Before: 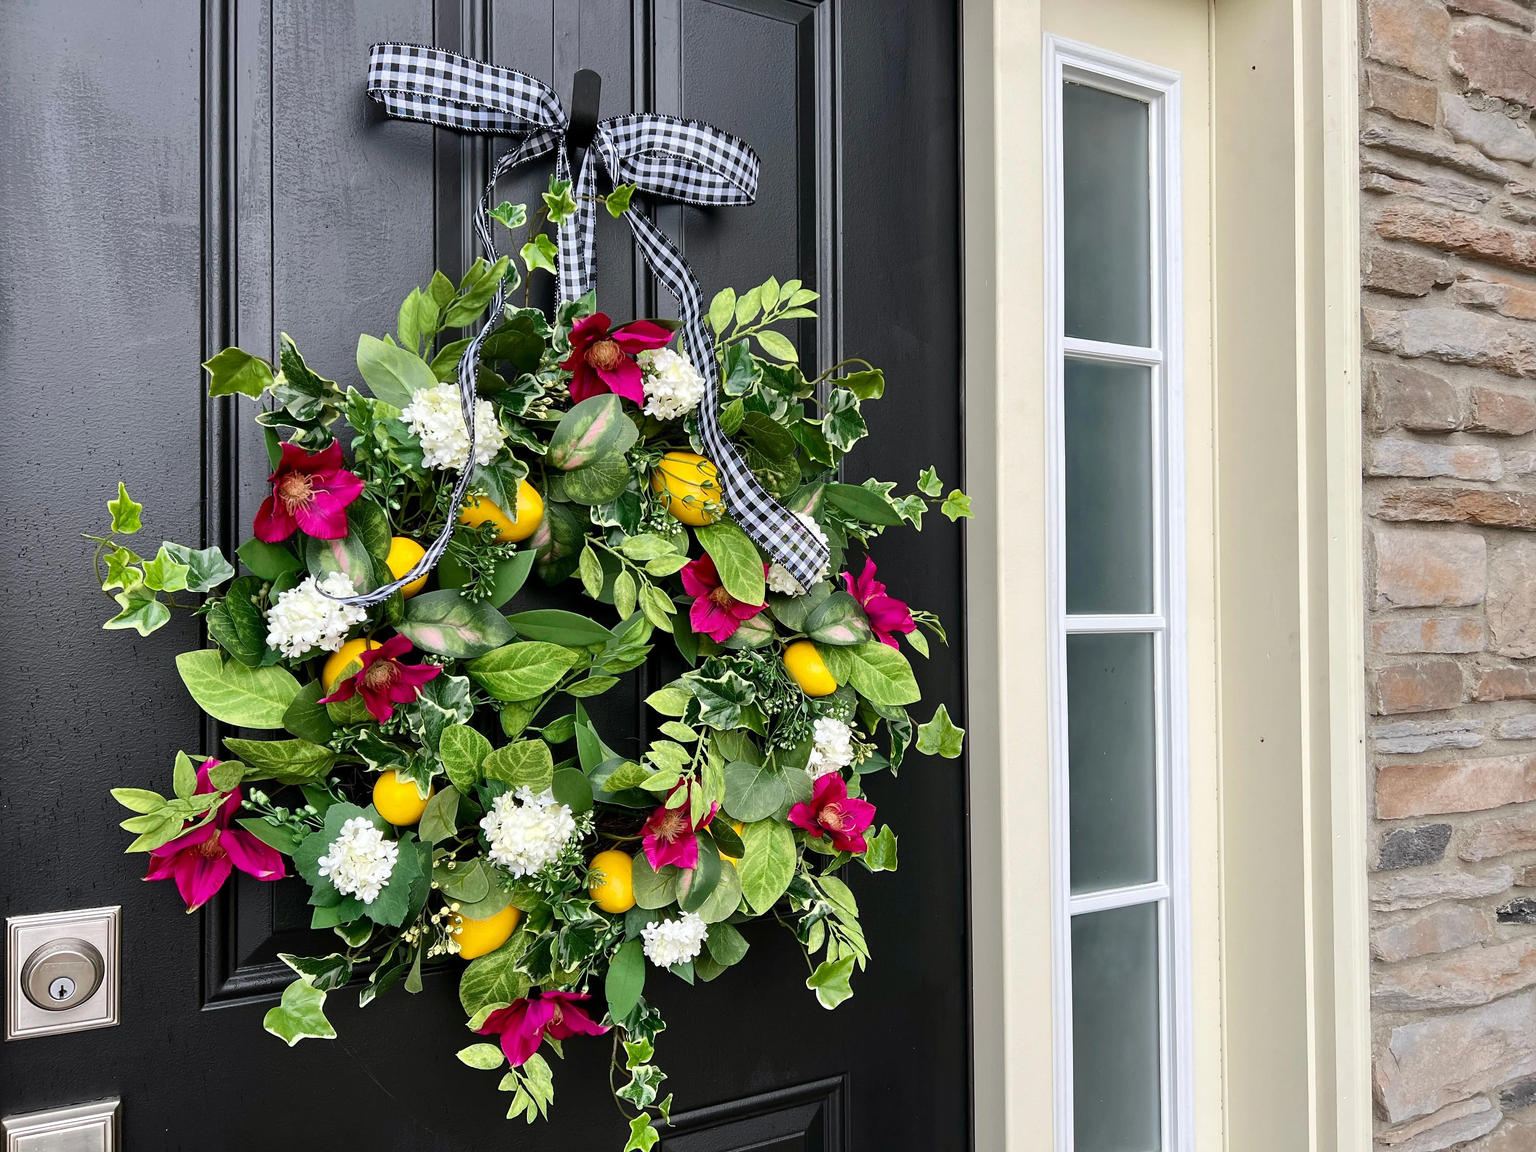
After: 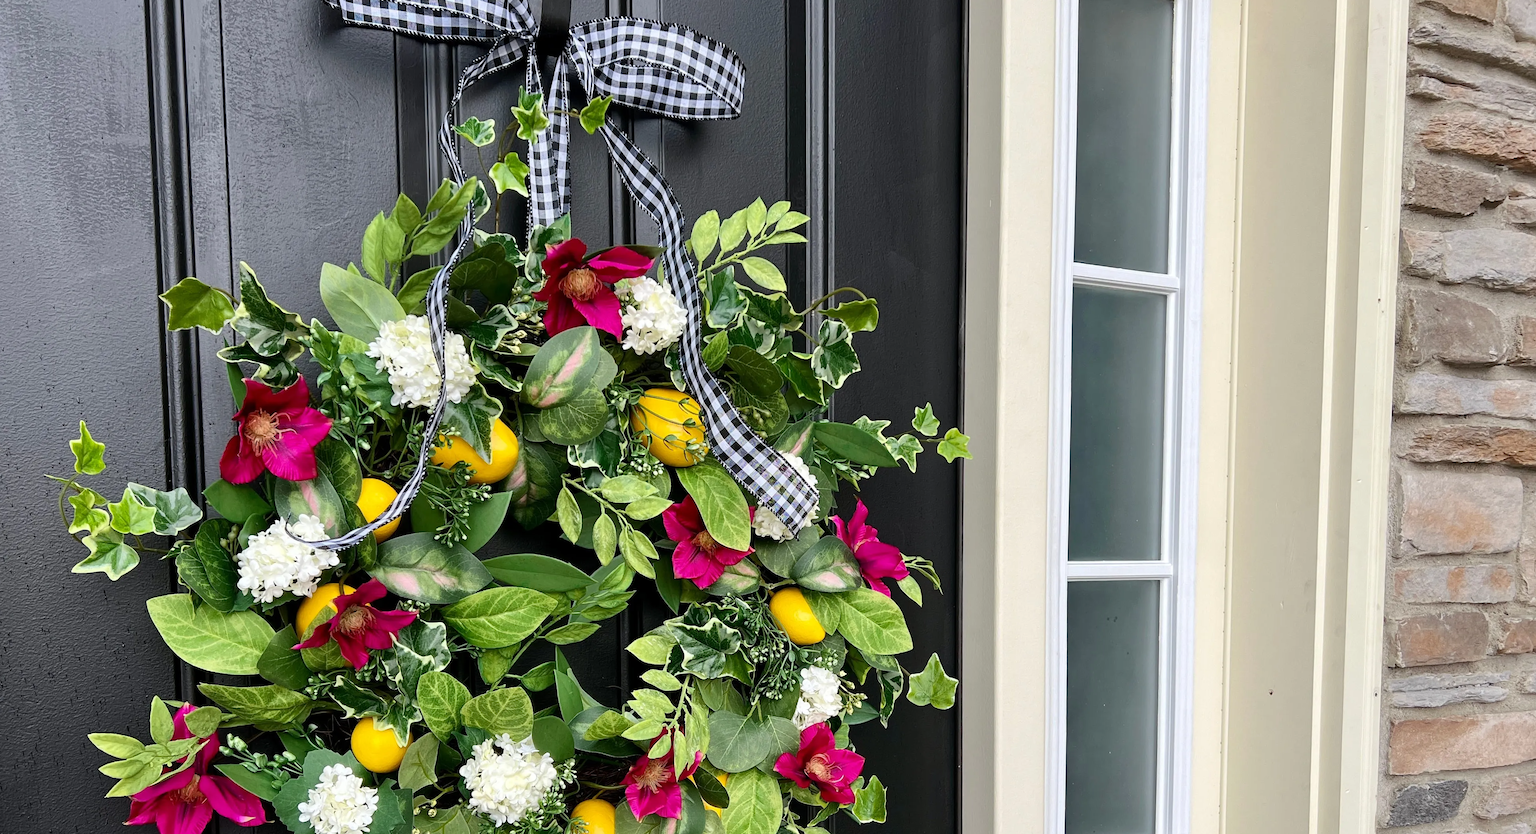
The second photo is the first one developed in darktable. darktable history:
crop and rotate: top 8.293%, bottom 20.996%
rotate and perspective: rotation 0.074°, lens shift (vertical) 0.096, lens shift (horizontal) -0.041, crop left 0.043, crop right 0.952, crop top 0.024, crop bottom 0.979
